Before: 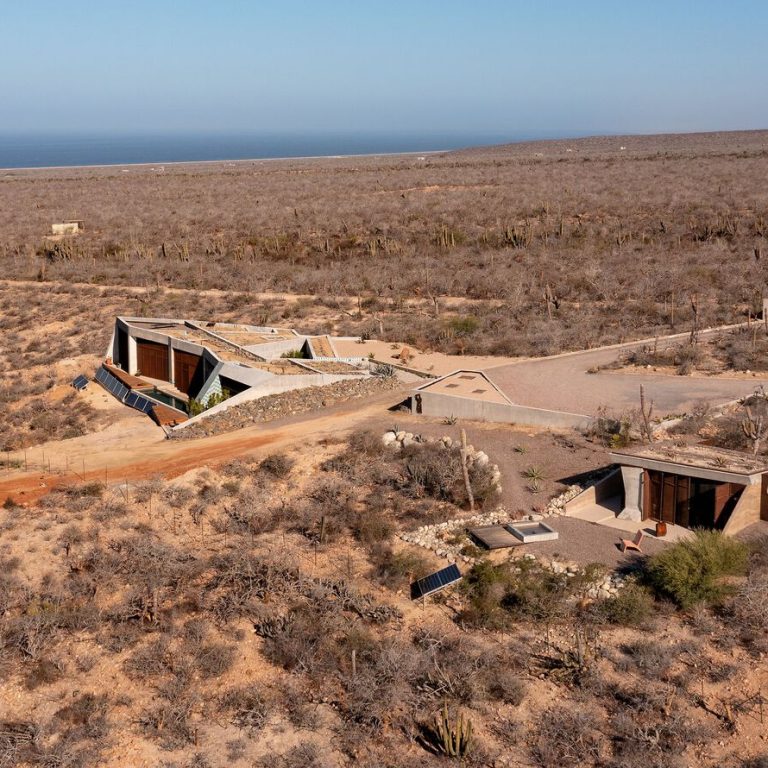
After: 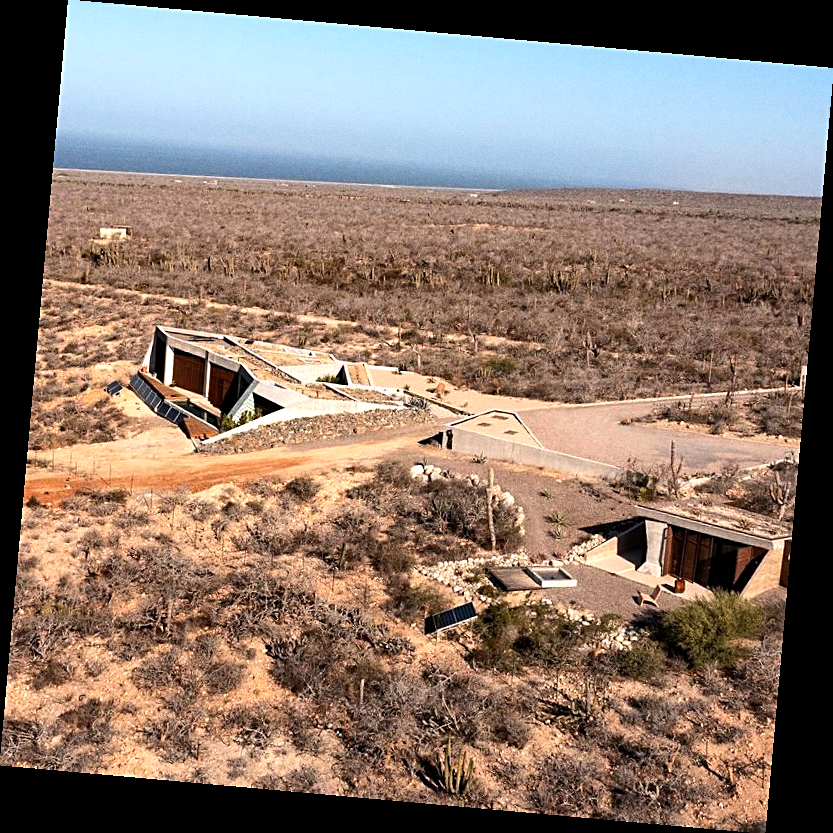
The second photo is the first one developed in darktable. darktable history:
sharpen: on, module defaults
rotate and perspective: rotation 5.12°, automatic cropping off
tone equalizer: -8 EV -0.75 EV, -7 EV -0.7 EV, -6 EV -0.6 EV, -5 EV -0.4 EV, -3 EV 0.4 EV, -2 EV 0.6 EV, -1 EV 0.7 EV, +0 EV 0.75 EV, edges refinement/feathering 500, mask exposure compensation -1.57 EV, preserve details no
grain: coarseness 0.09 ISO
